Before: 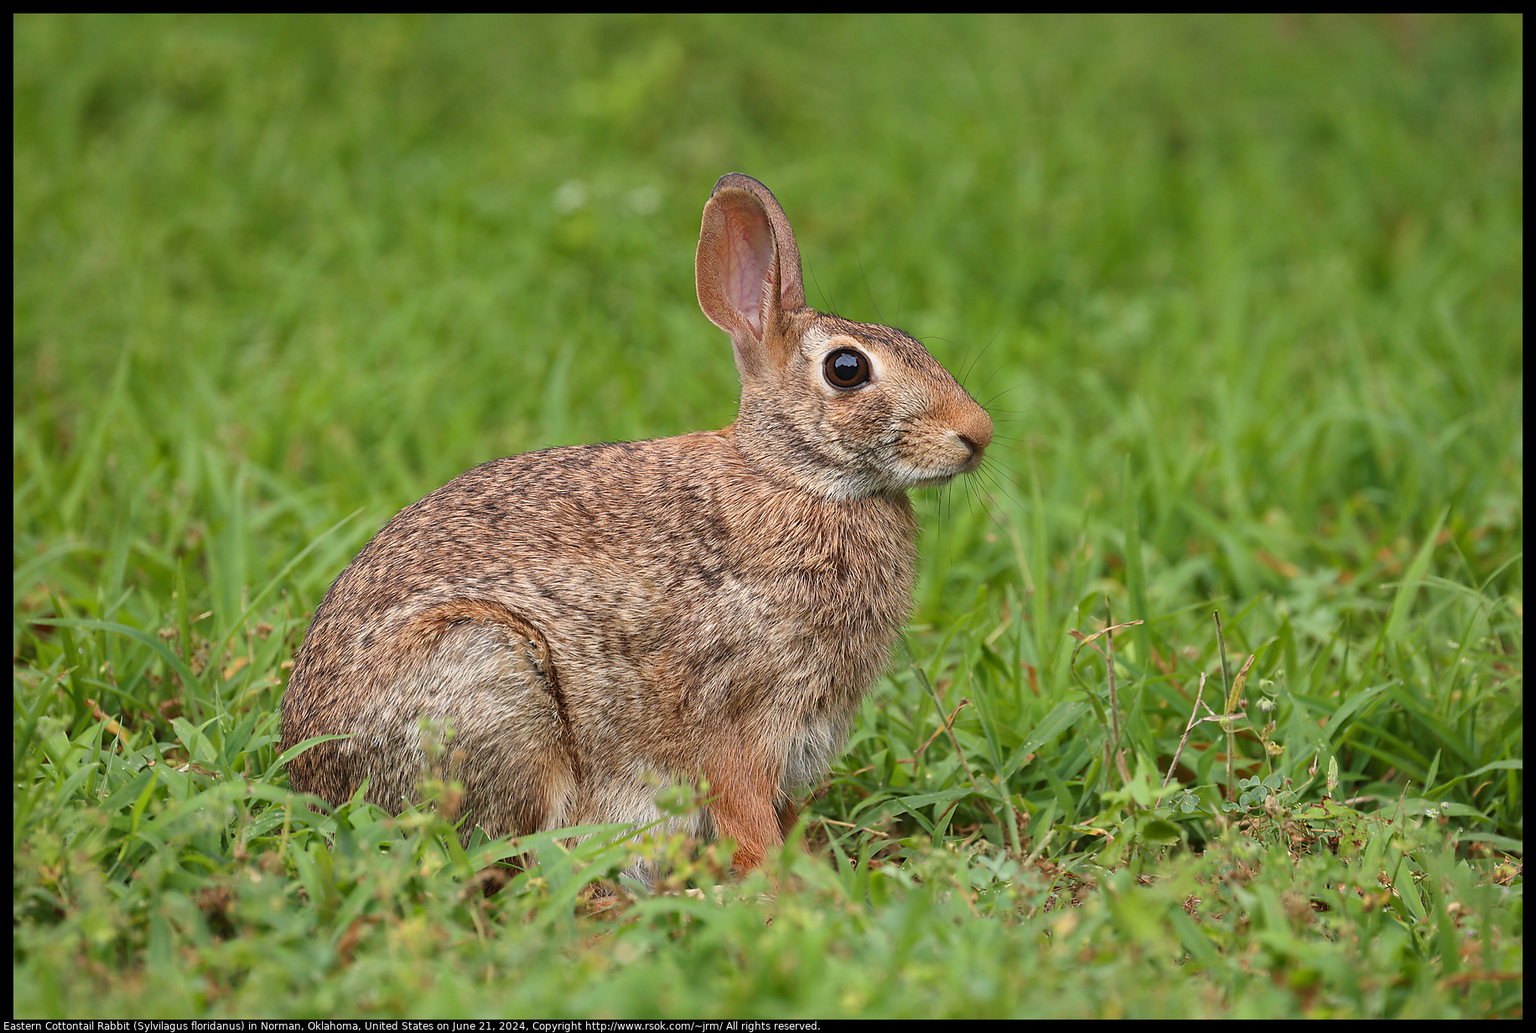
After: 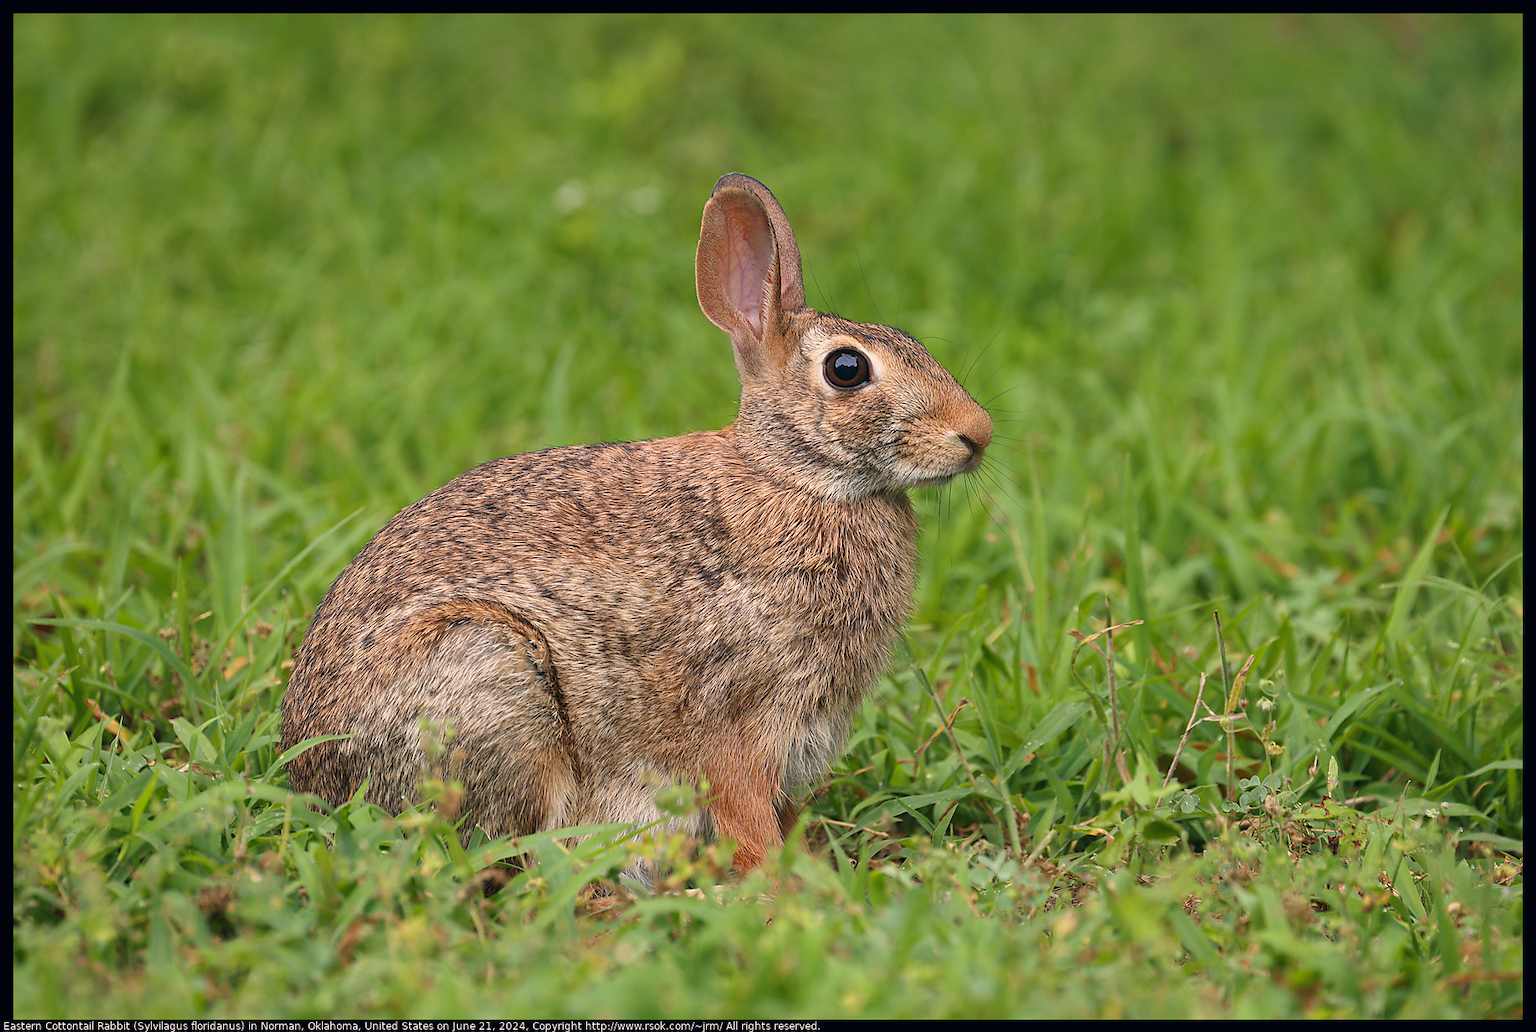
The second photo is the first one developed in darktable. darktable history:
color correction: highlights a* 5.44, highlights b* 5.29, shadows a* -3.97, shadows b* -5
